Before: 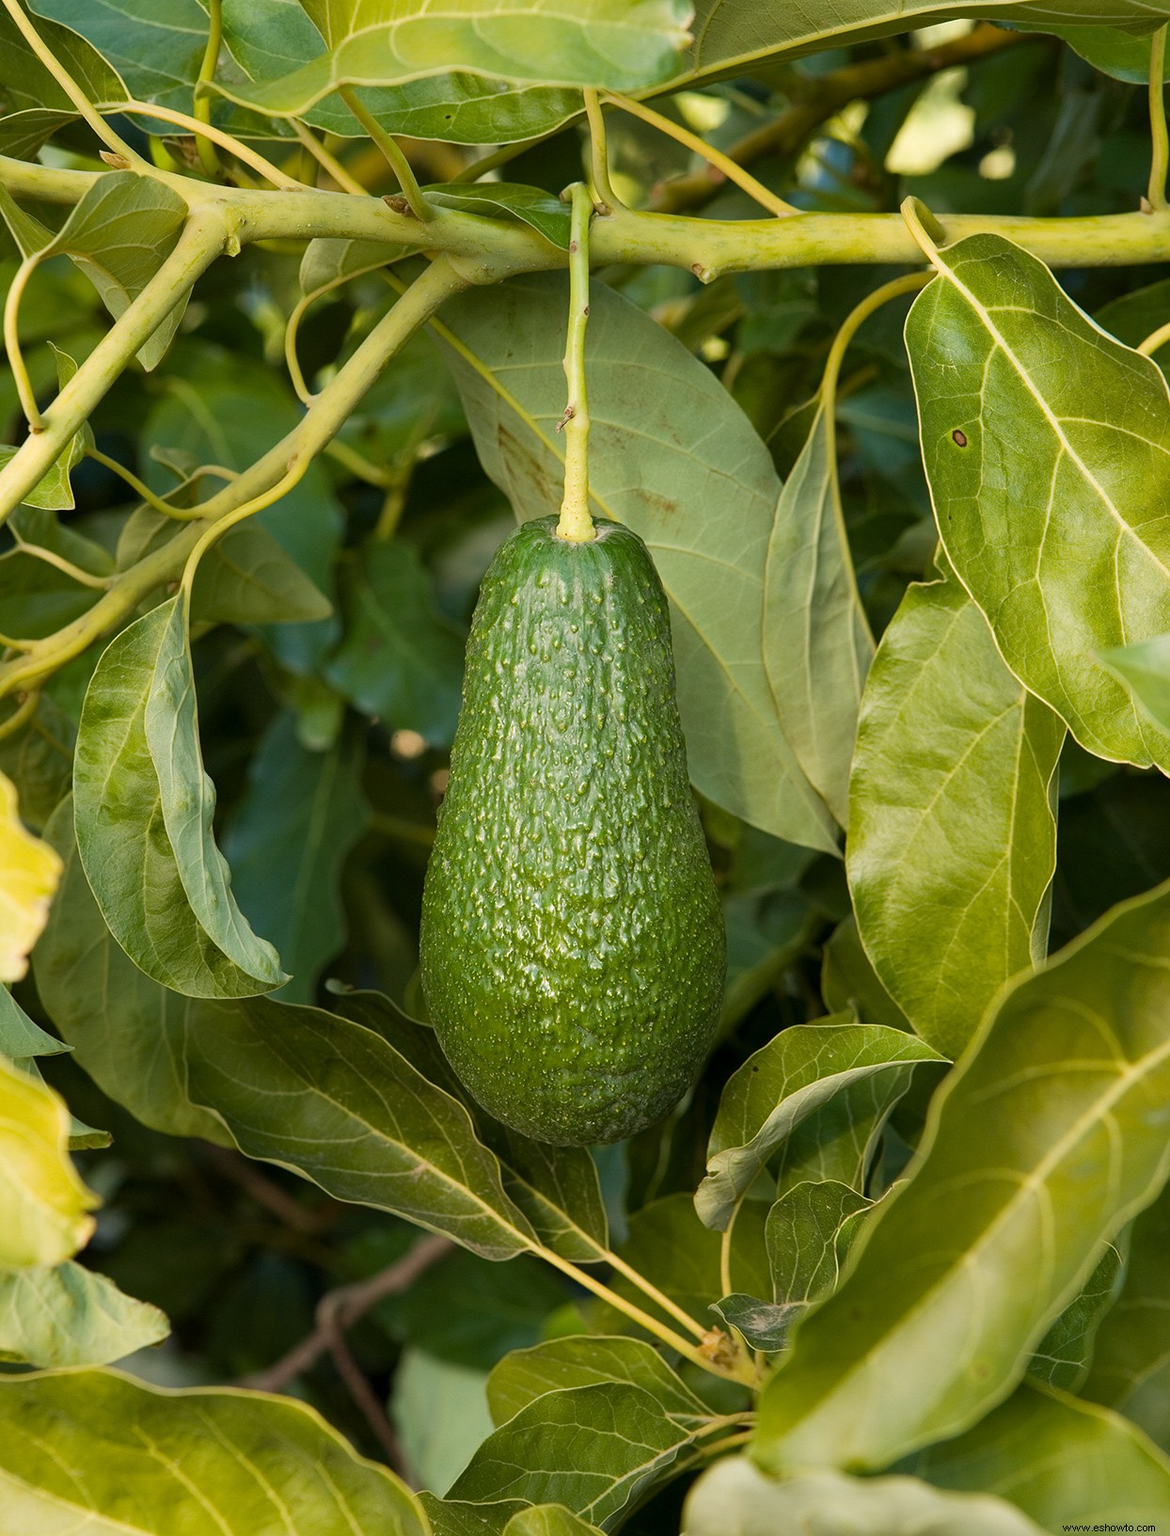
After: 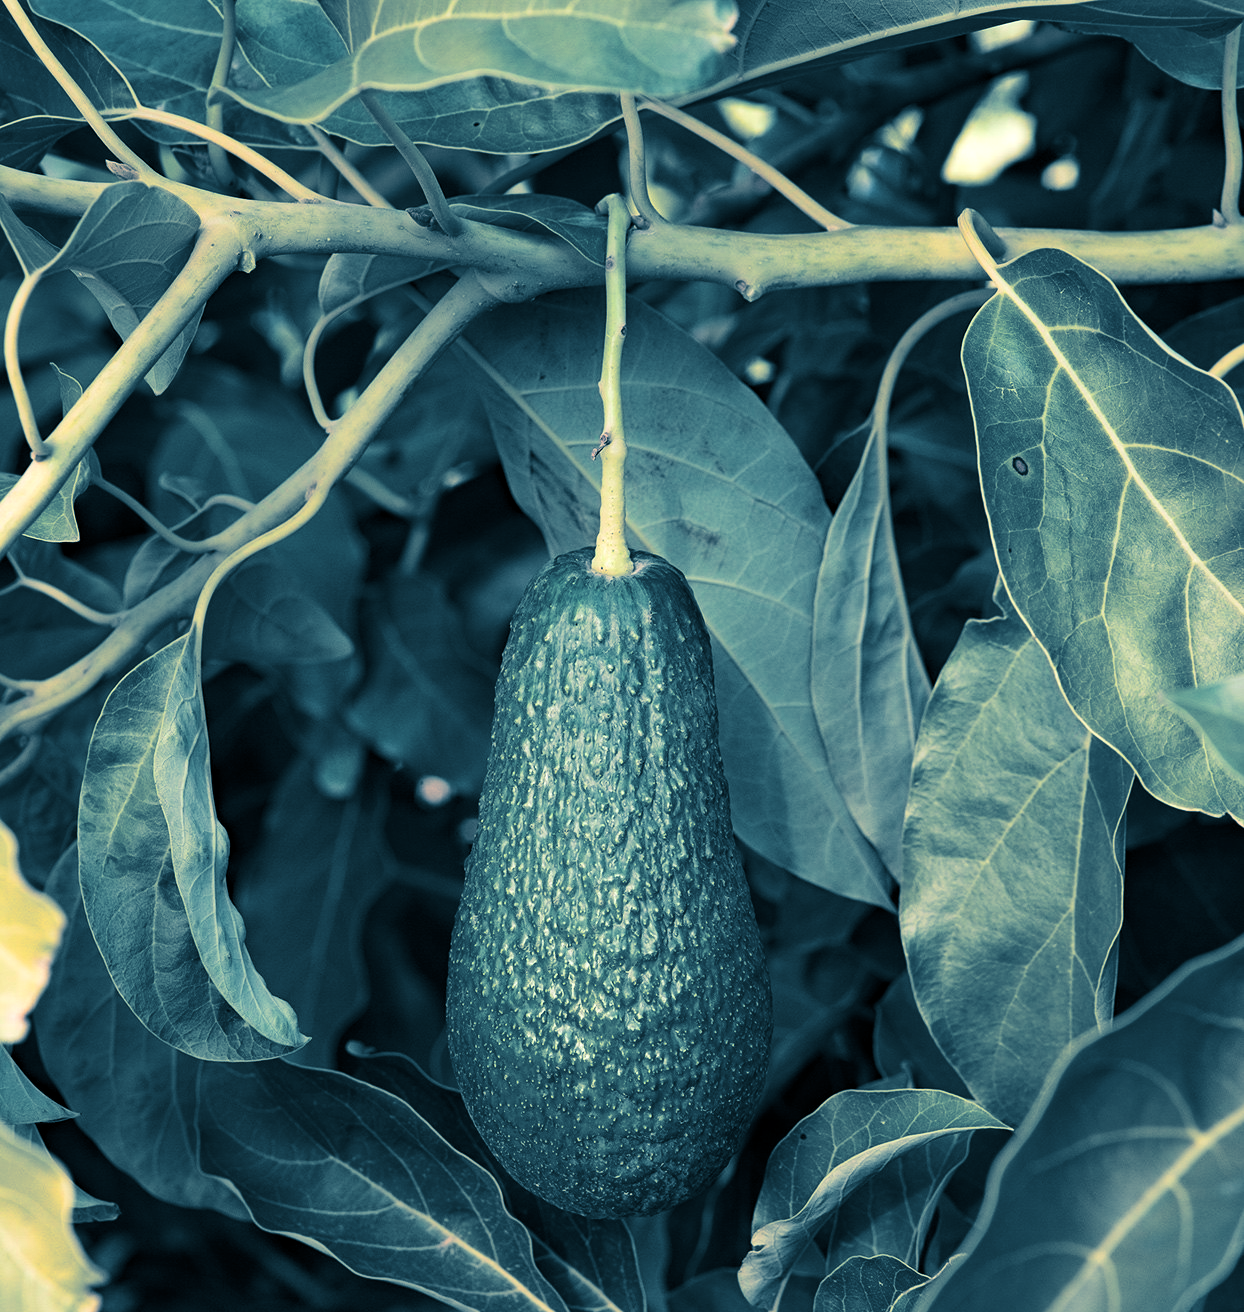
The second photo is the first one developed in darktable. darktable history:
rotate and perspective: automatic cropping off
haze removal: strength 0.29, distance 0.25, compatibility mode true, adaptive false
crop: bottom 19.644%
color contrast: blue-yellow contrast 0.62
split-toning: shadows › hue 212.4°, balance -70
contrast brightness saturation: contrast 0.15, brightness -0.01, saturation 0.1
shadows and highlights: highlights color adjustment 0%, soften with gaussian
